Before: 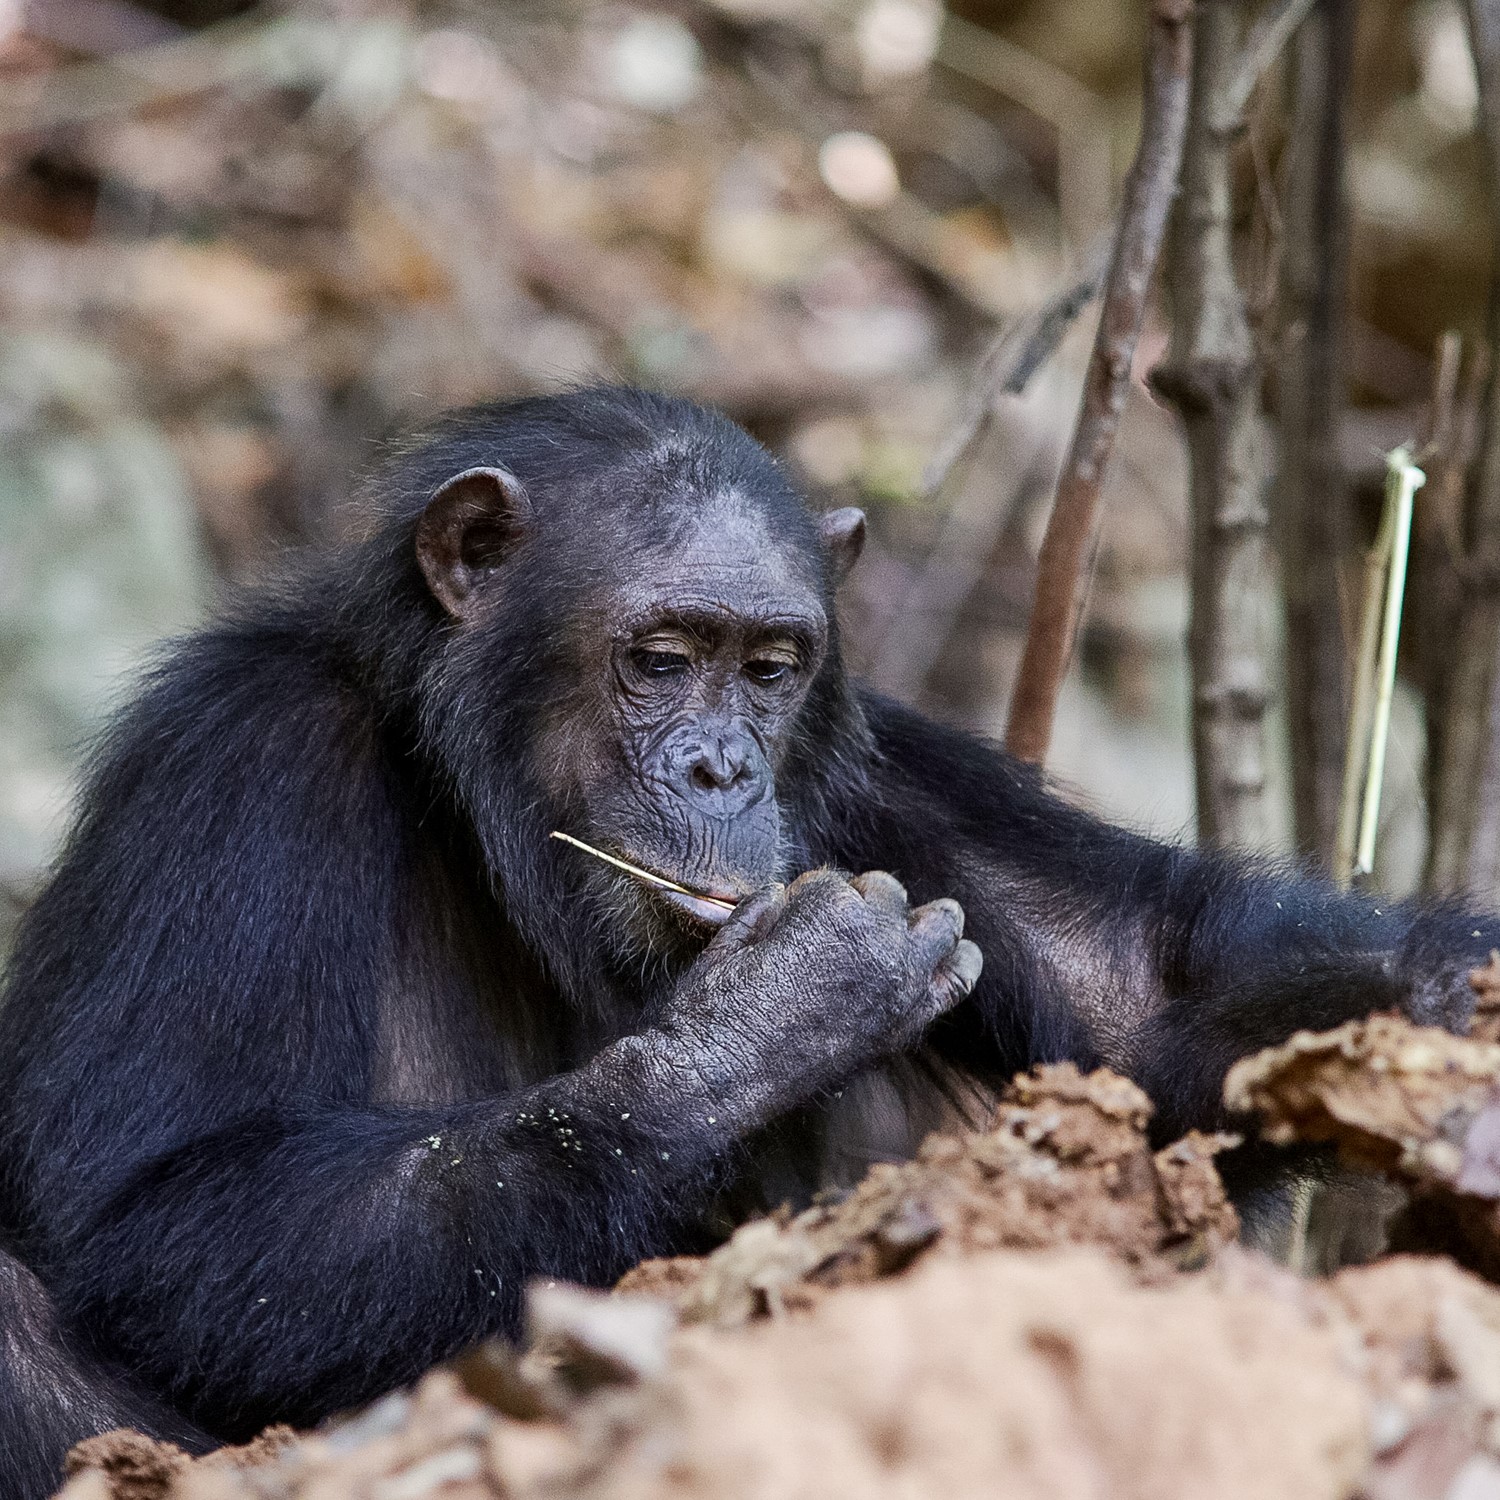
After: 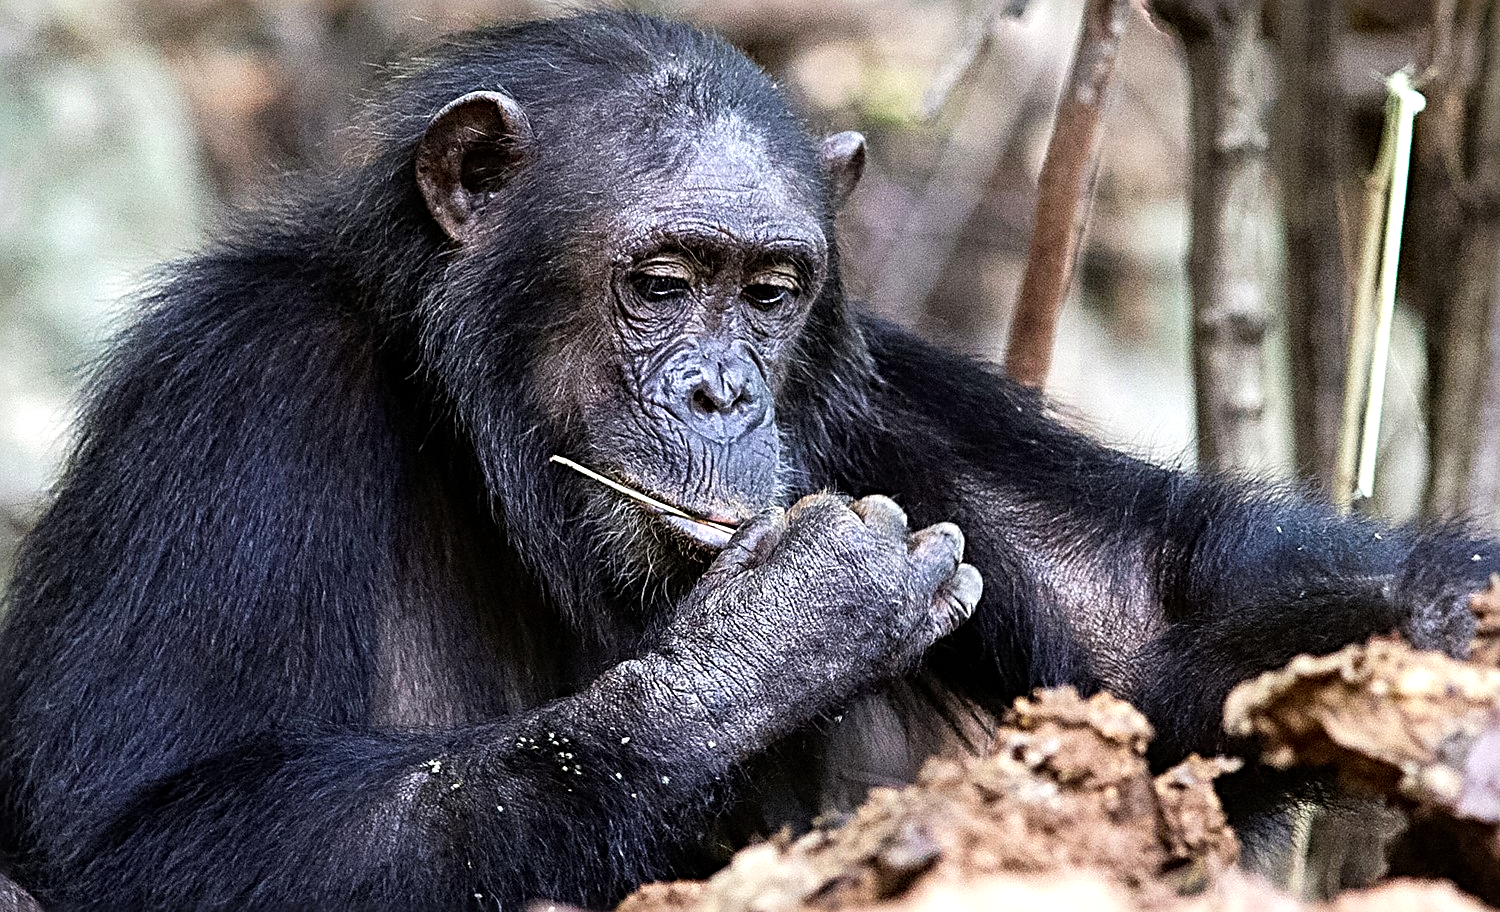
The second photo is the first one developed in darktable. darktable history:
crop and rotate: top 25.098%, bottom 14.047%
tone equalizer: -8 EV -0.729 EV, -7 EV -0.687 EV, -6 EV -0.605 EV, -5 EV -0.424 EV, -3 EV 0.392 EV, -2 EV 0.6 EV, -1 EV 0.7 EV, +0 EV 0.727 EV
sharpen: radius 3.95
